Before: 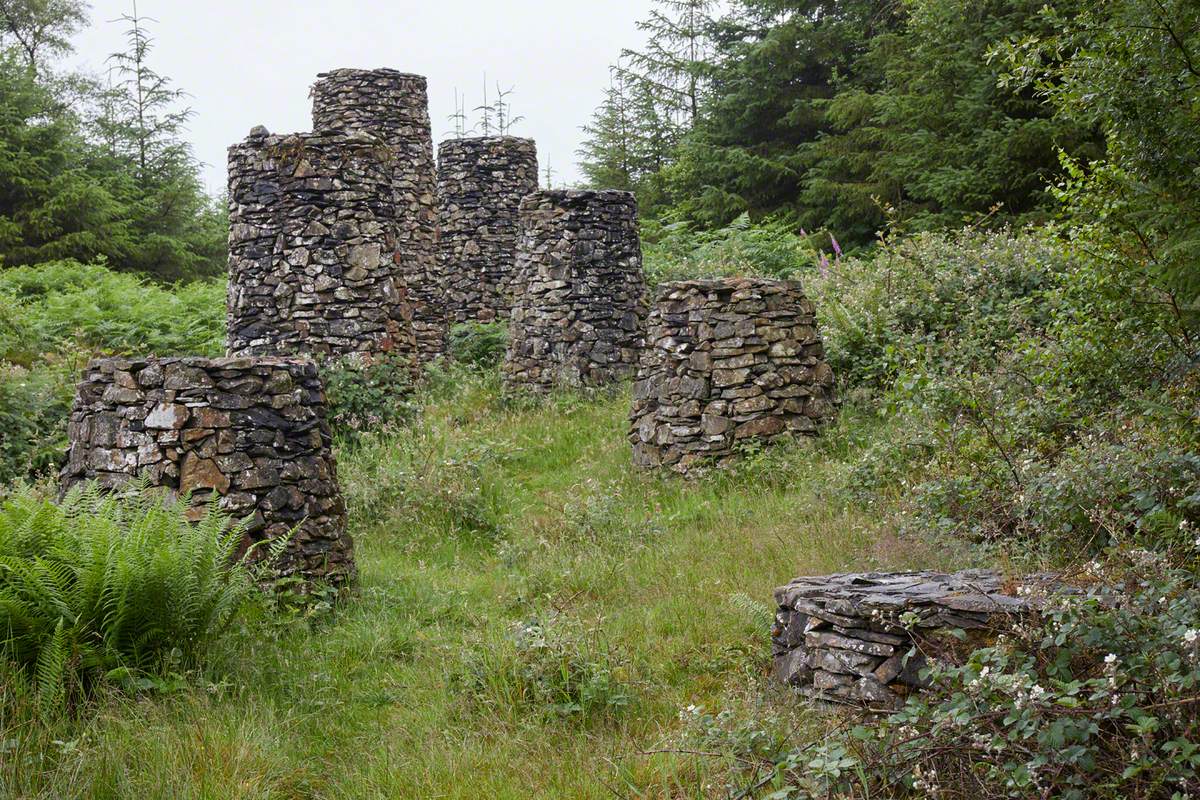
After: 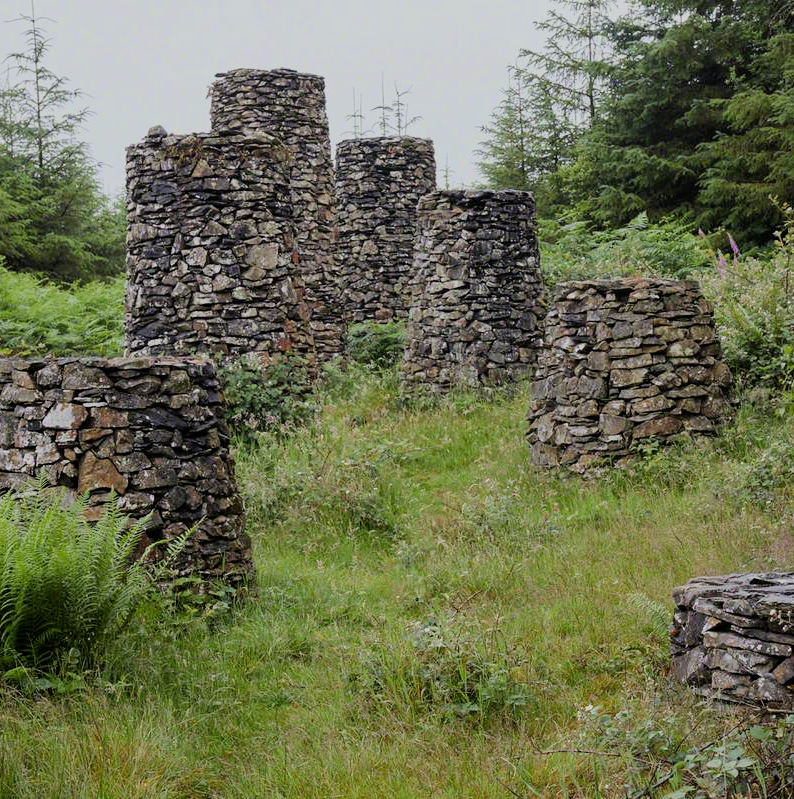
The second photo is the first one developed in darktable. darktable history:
crop and rotate: left 8.533%, right 25.298%
filmic rgb: black relative exposure -7.65 EV, white relative exposure 4.56 EV, threshold 3.05 EV, hardness 3.61, color science v6 (2022), enable highlight reconstruction true
